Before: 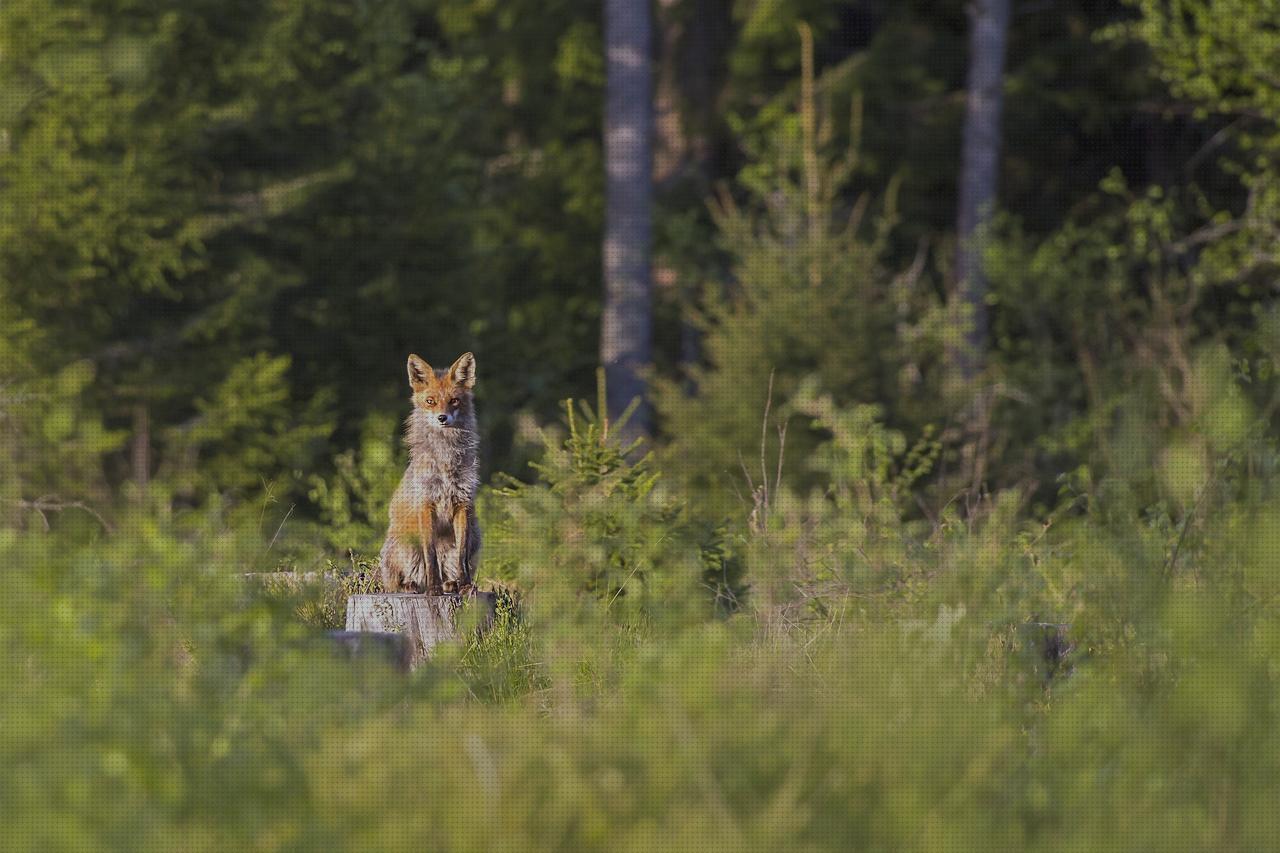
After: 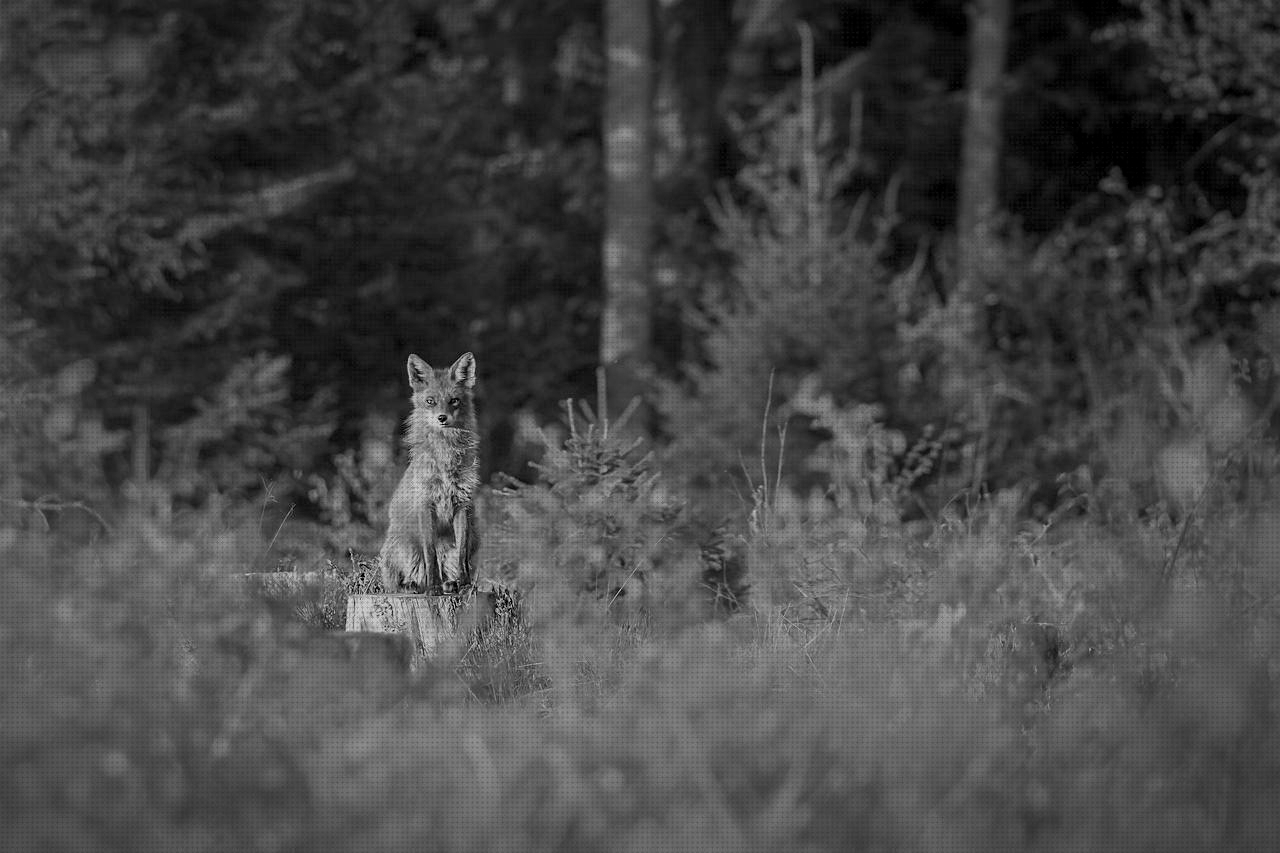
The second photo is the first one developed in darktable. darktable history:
exposure: black level correction 0.007, exposure 0.088 EV, compensate exposure bias true, compensate highlight preservation false
velvia: strength 15.07%
vignetting: automatic ratio true, unbound false
color calibration: output gray [0.23, 0.37, 0.4, 0], gray › normalize channels true, x 0.383, y 0.371, temperature 3921.08 K, gamut compression 0.012
